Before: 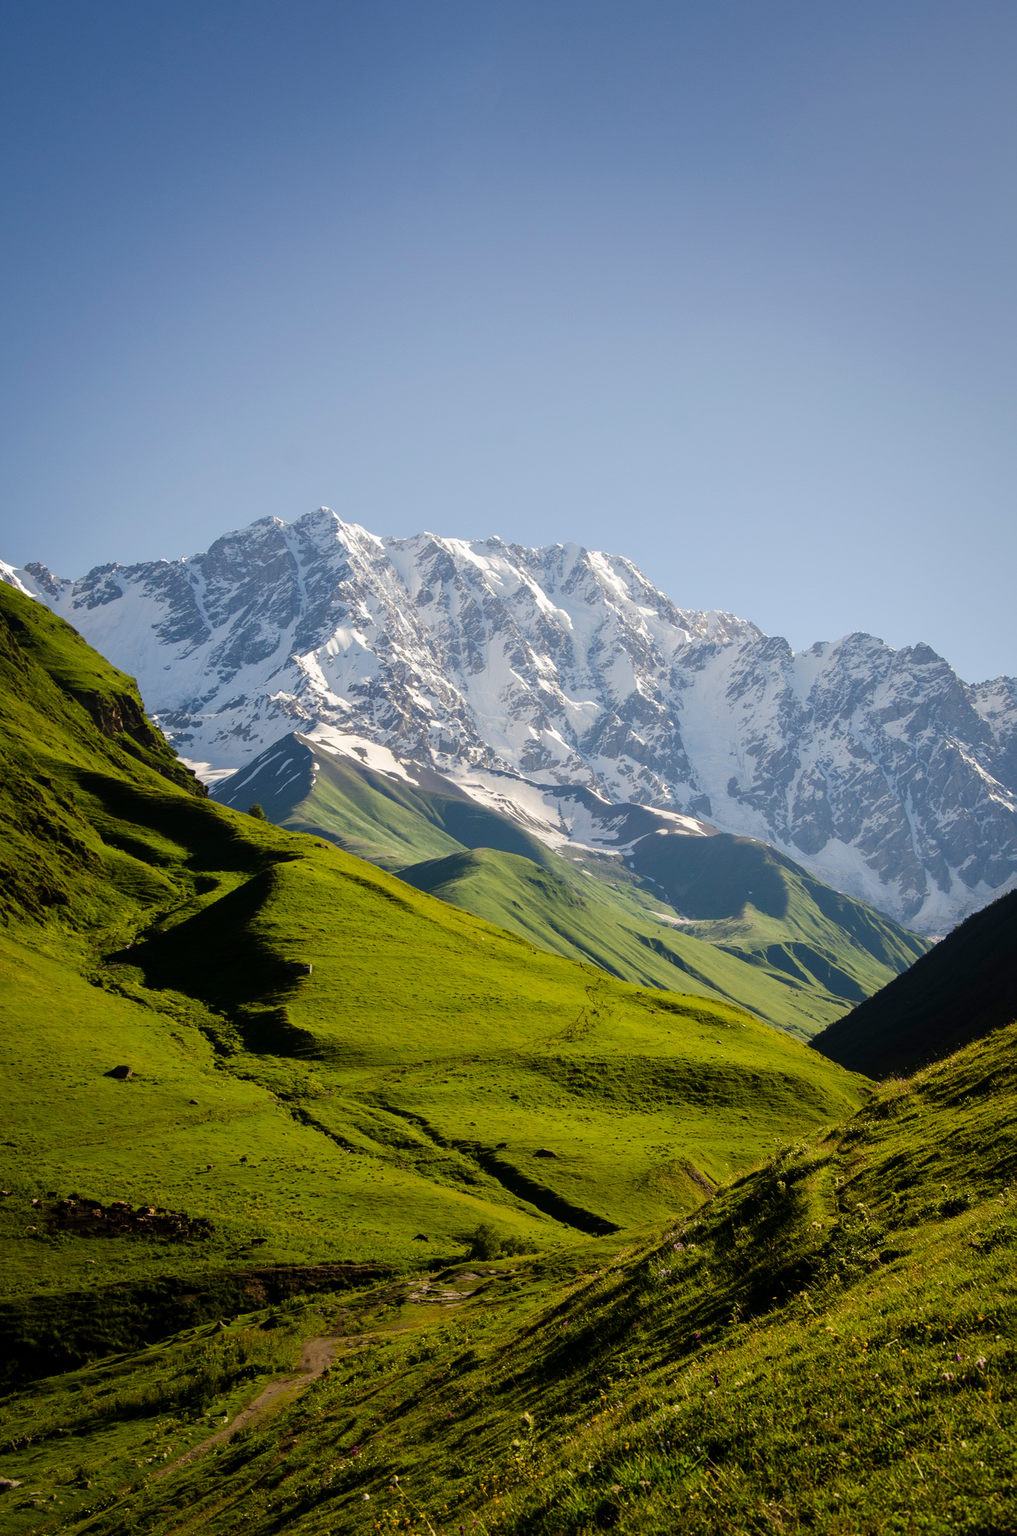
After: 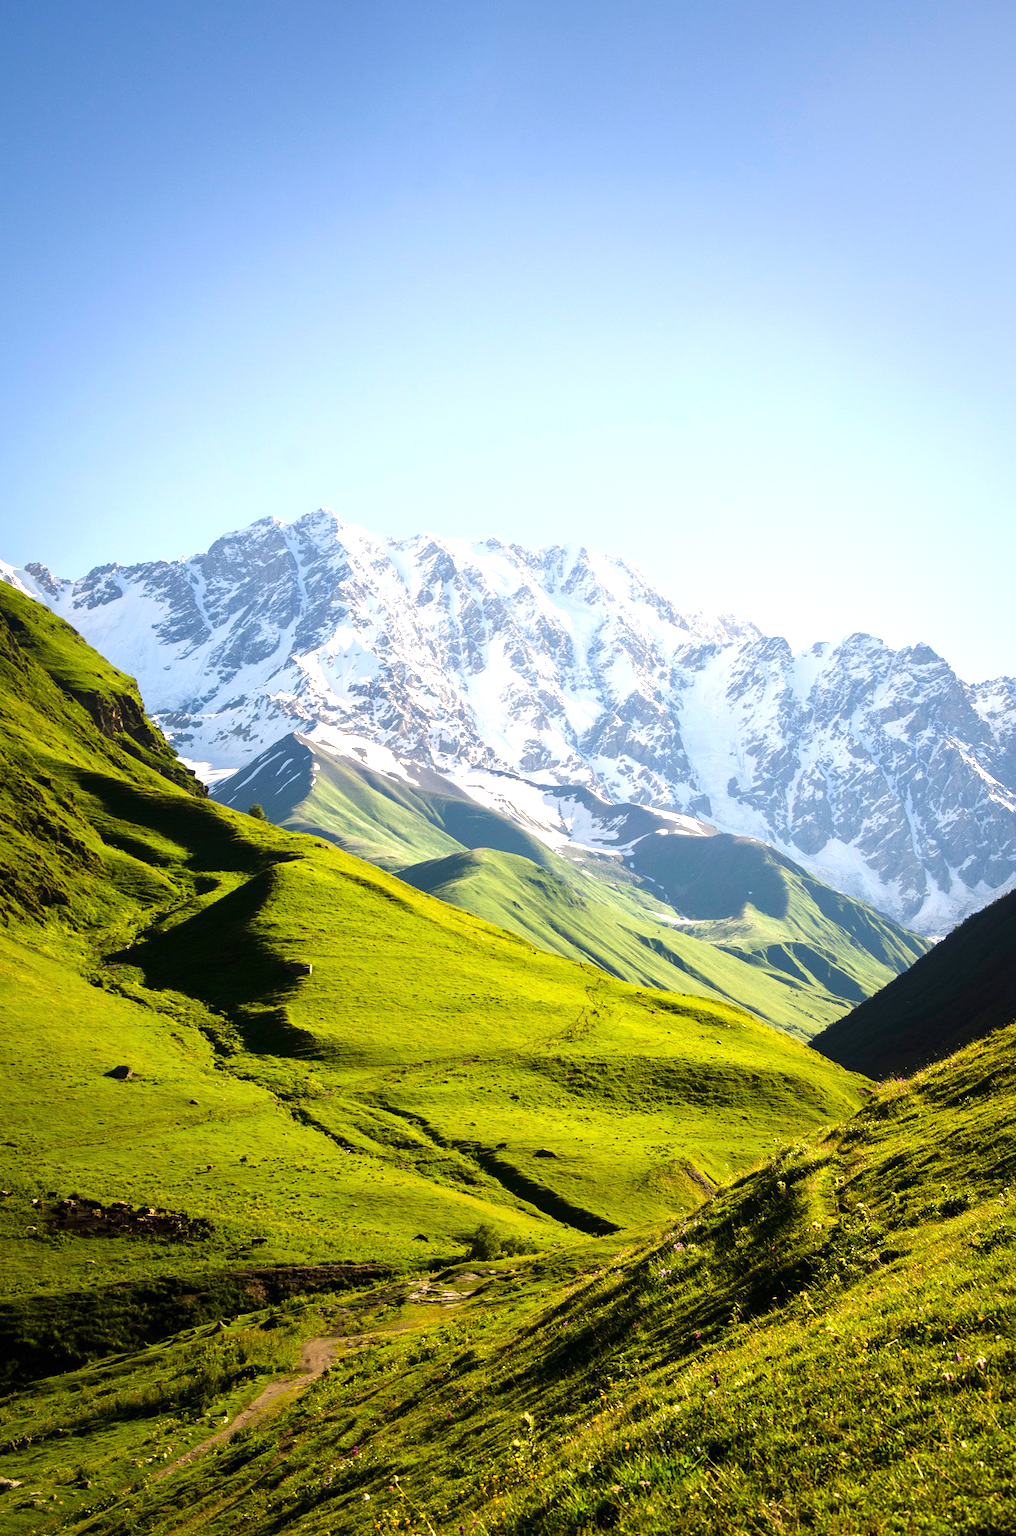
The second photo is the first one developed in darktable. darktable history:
exposure: black level correction 0, exposure 1.186 EV, compensate exposure bias true, compensate highlight preservation false
